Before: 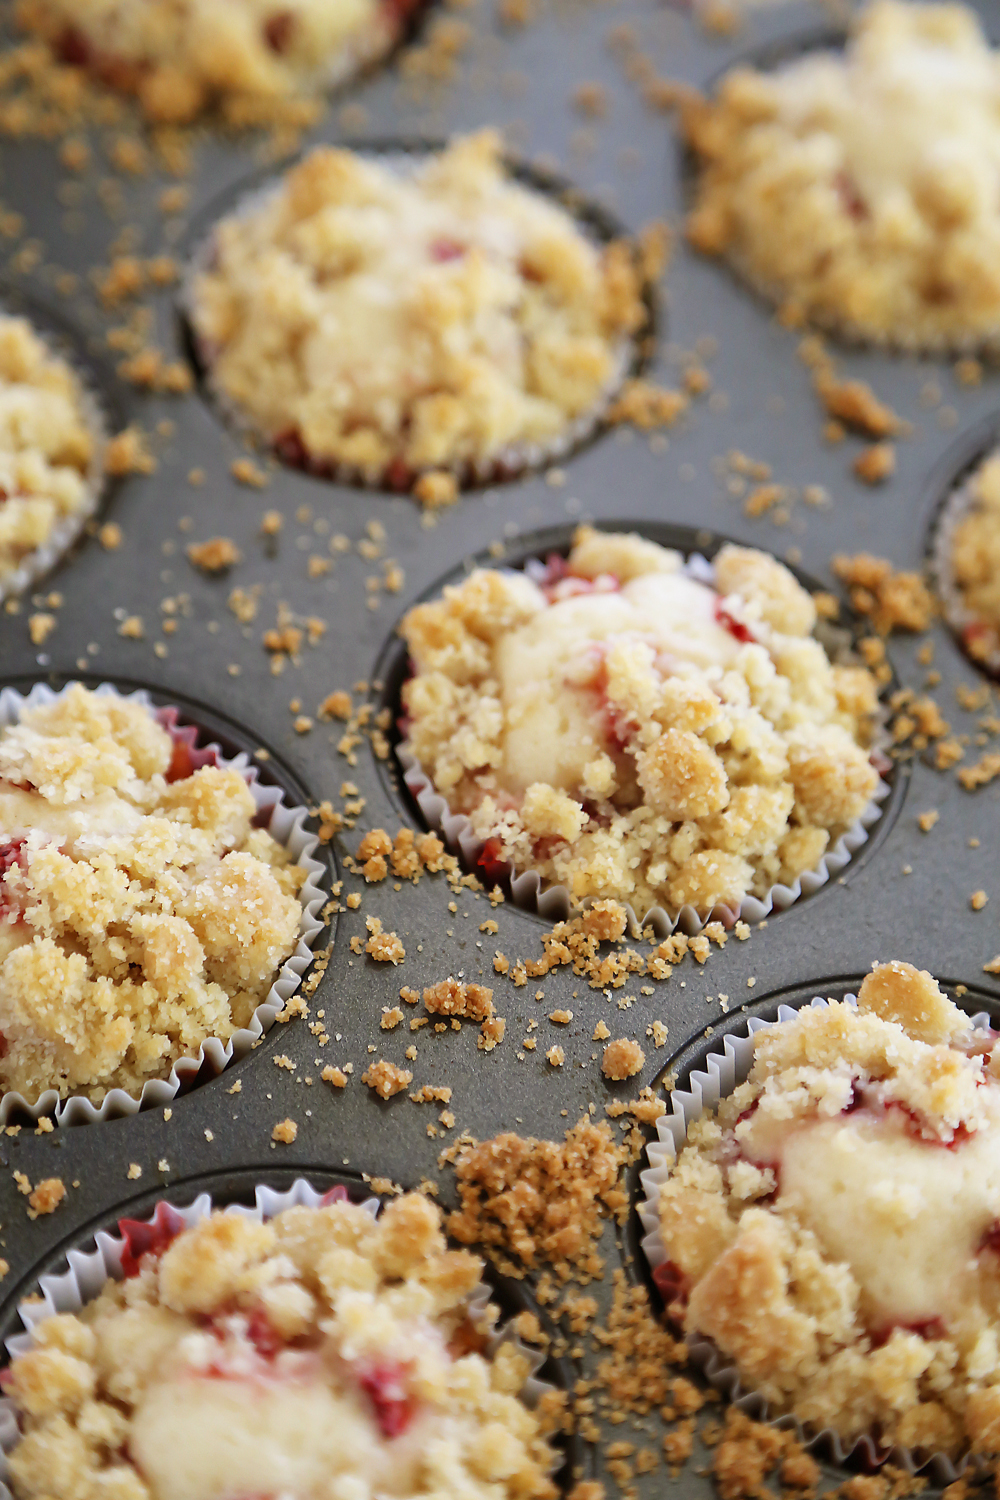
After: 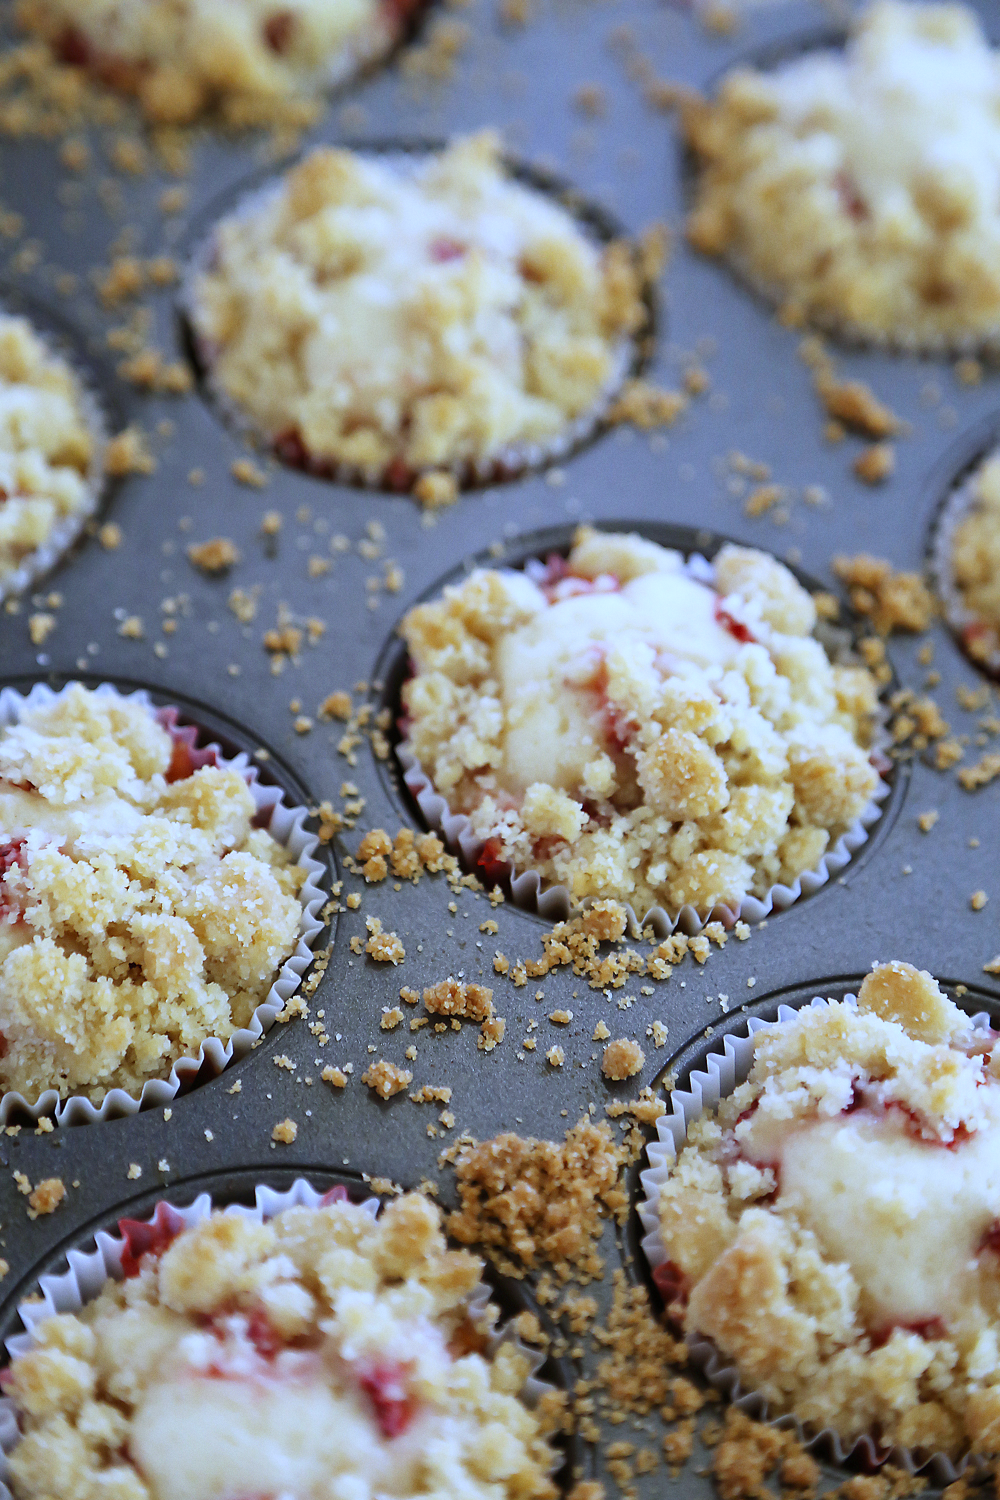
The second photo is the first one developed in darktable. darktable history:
grain: coarseness 0.09 ISO, strength 10%
exposure: exposure 0.014 EV, compensate highlight preservation false
white balance: red 0.871, blue 1.249
